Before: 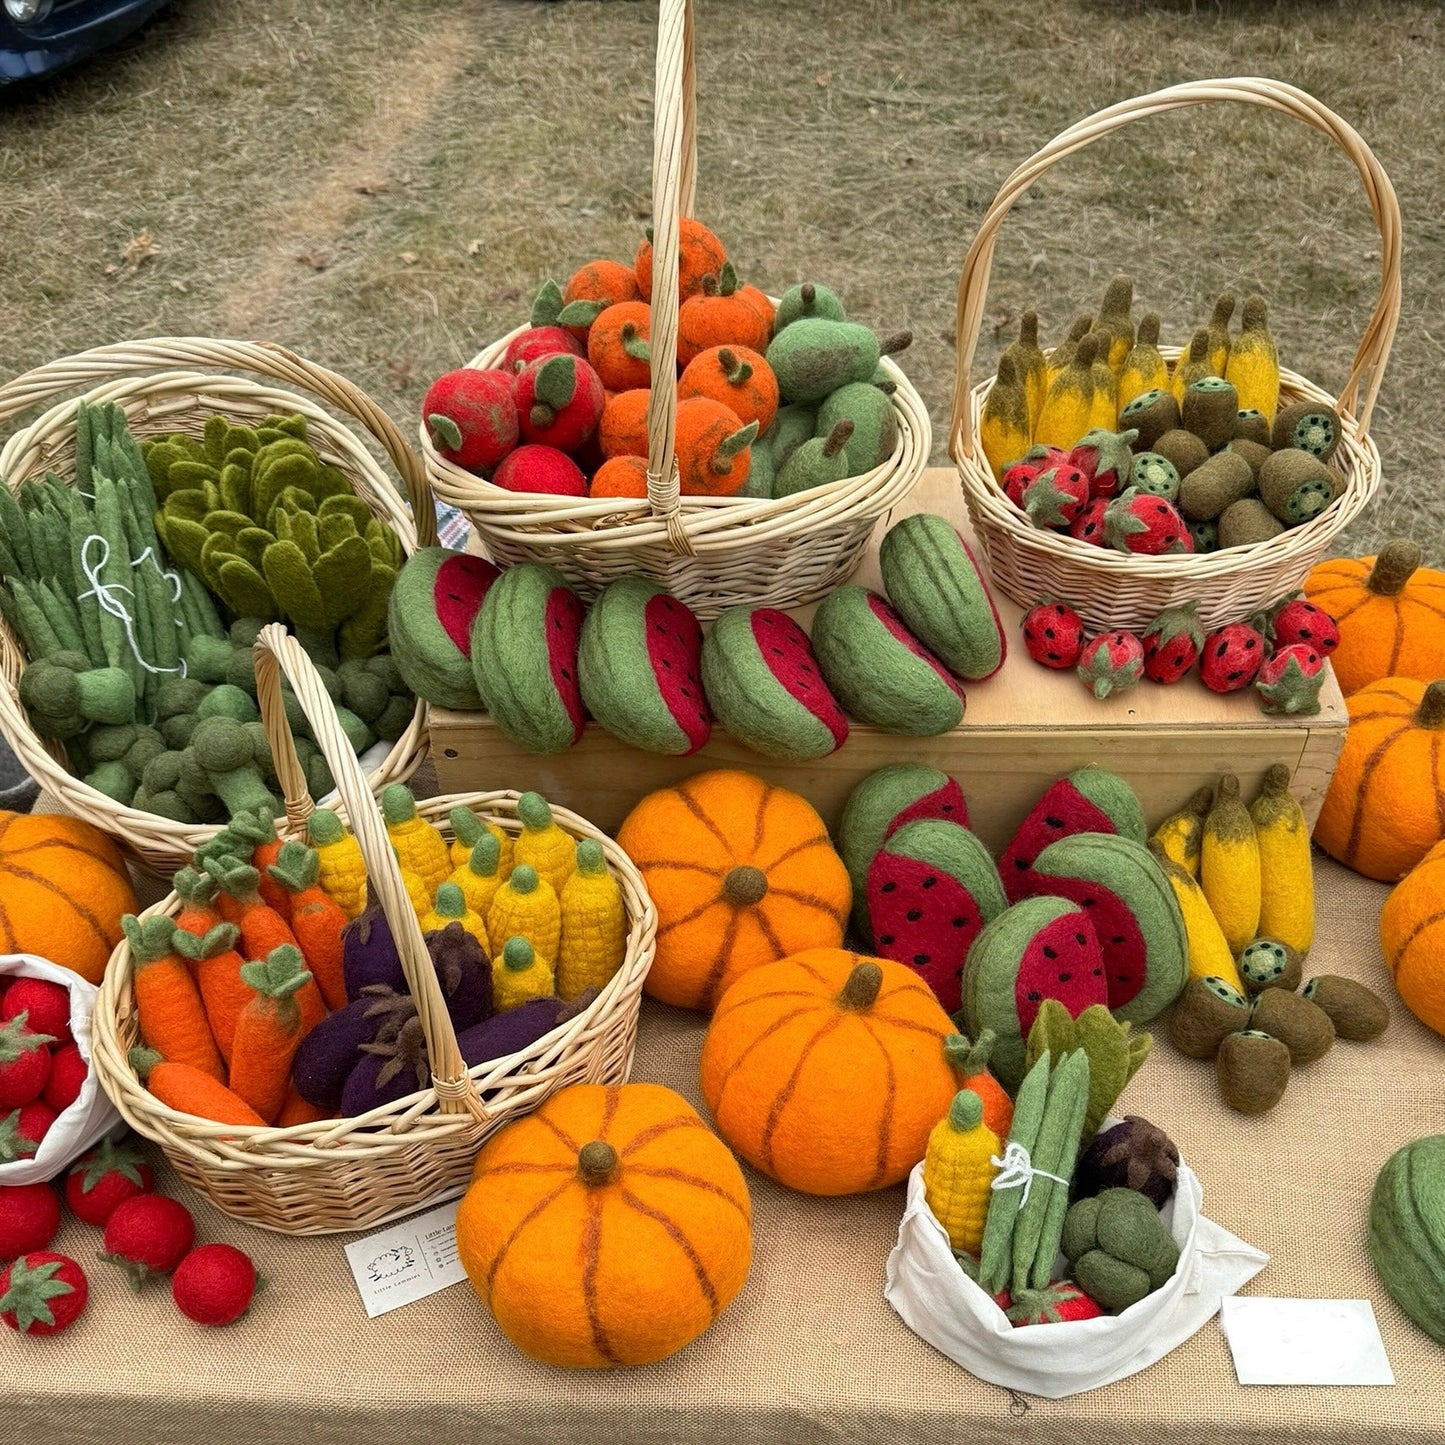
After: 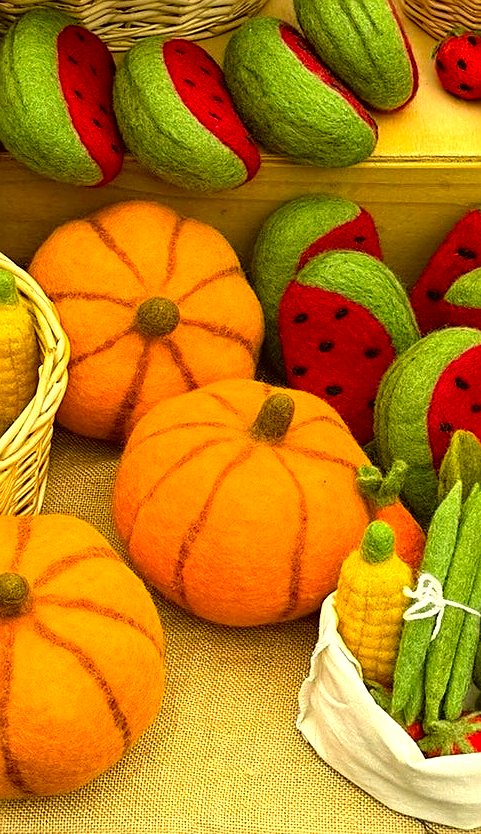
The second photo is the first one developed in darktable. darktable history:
crop: left 40.696%, top 39.406%, right 25.955%, bottom 2.832%
sharpen: on, module defaults
color balance rgb: linear chroma grading › global chroma 15.013%, perceptual saturation grading › global saturation 19.955%
levels: levels [0, 0.43, 0.859]
color correction: highlights a* 0.105, highlights b* 28.83, shadows a* -0.153, shadows b* 21.03
